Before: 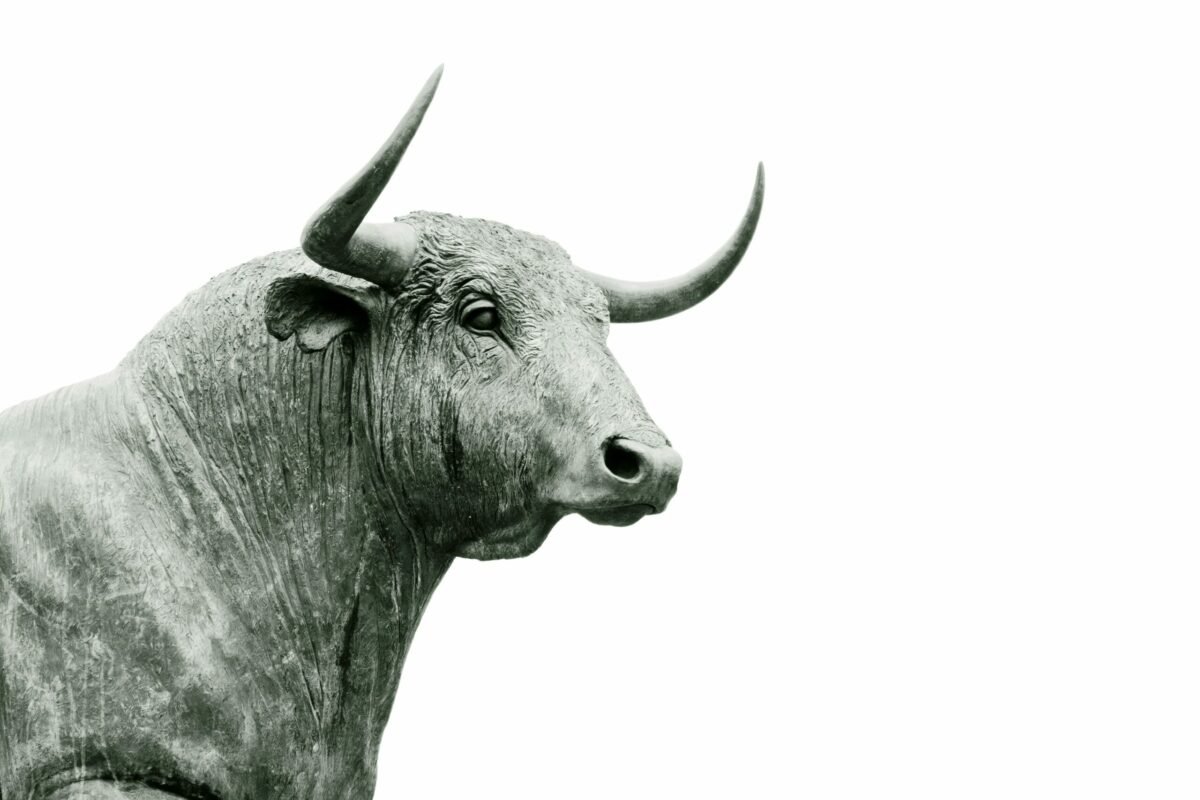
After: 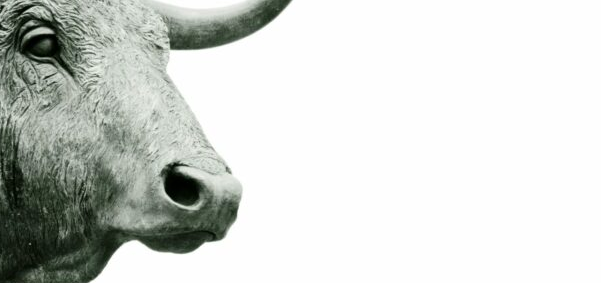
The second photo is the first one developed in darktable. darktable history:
crop: left 36.719%, top 34.234%, right 13.137%, bottom 30.349%
